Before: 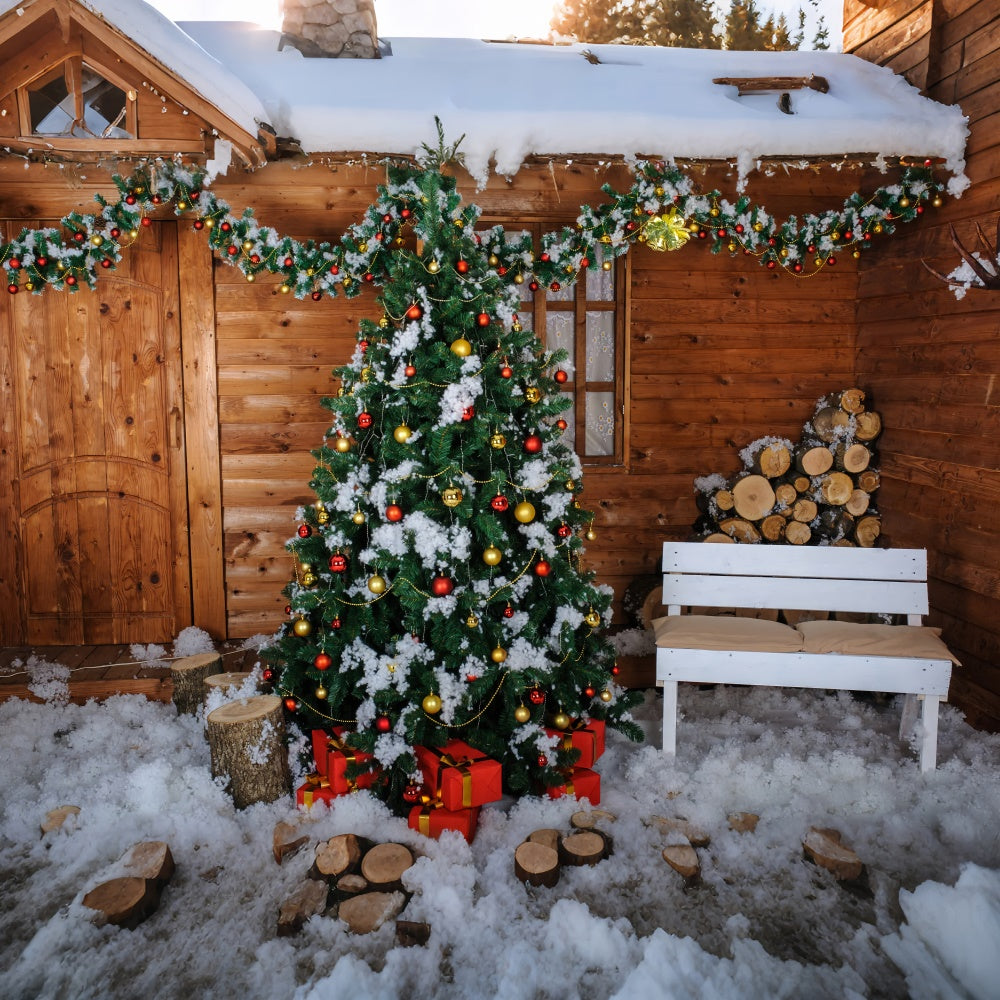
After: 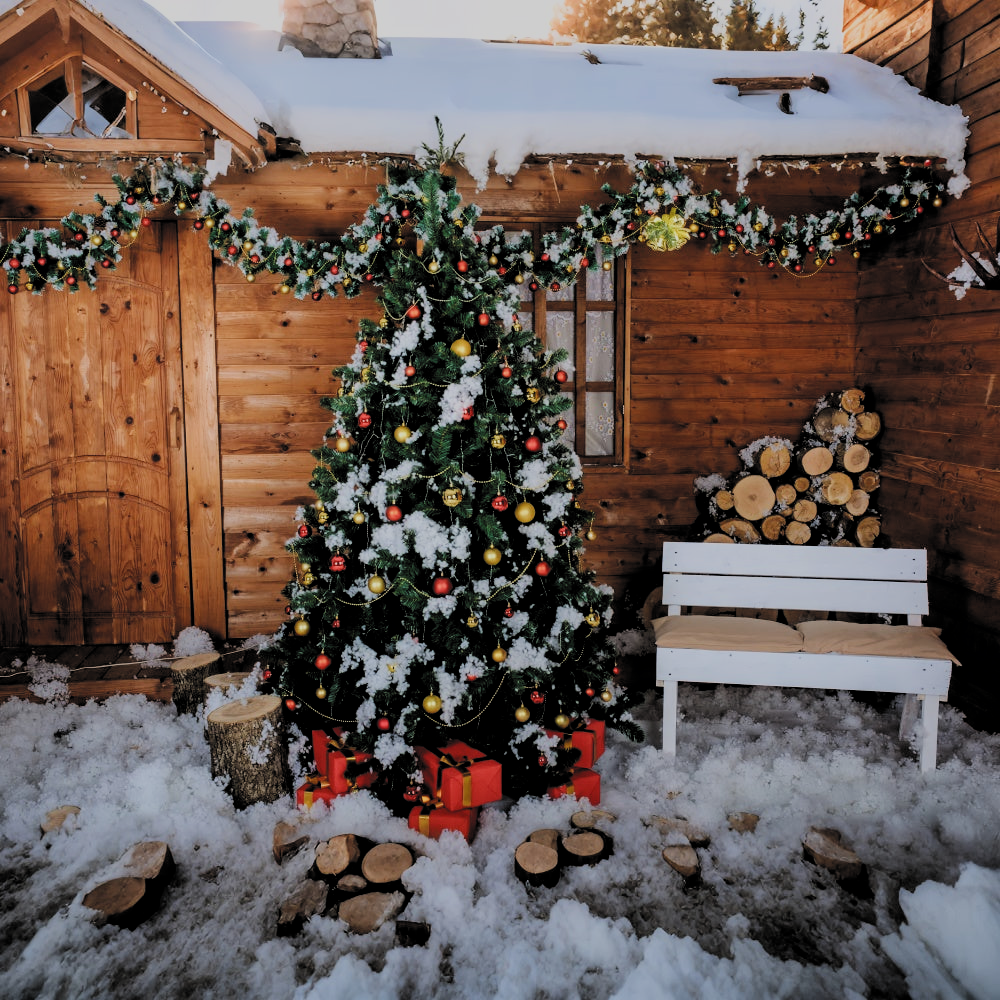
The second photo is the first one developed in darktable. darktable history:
filmic rgb: black relative exposure -4.09 EV, white relative exposure 5.13 EV, hardness 2.1, contrast 1.175, color science v5 (2021), contrast in shadows safe, contrast in highlights safe
